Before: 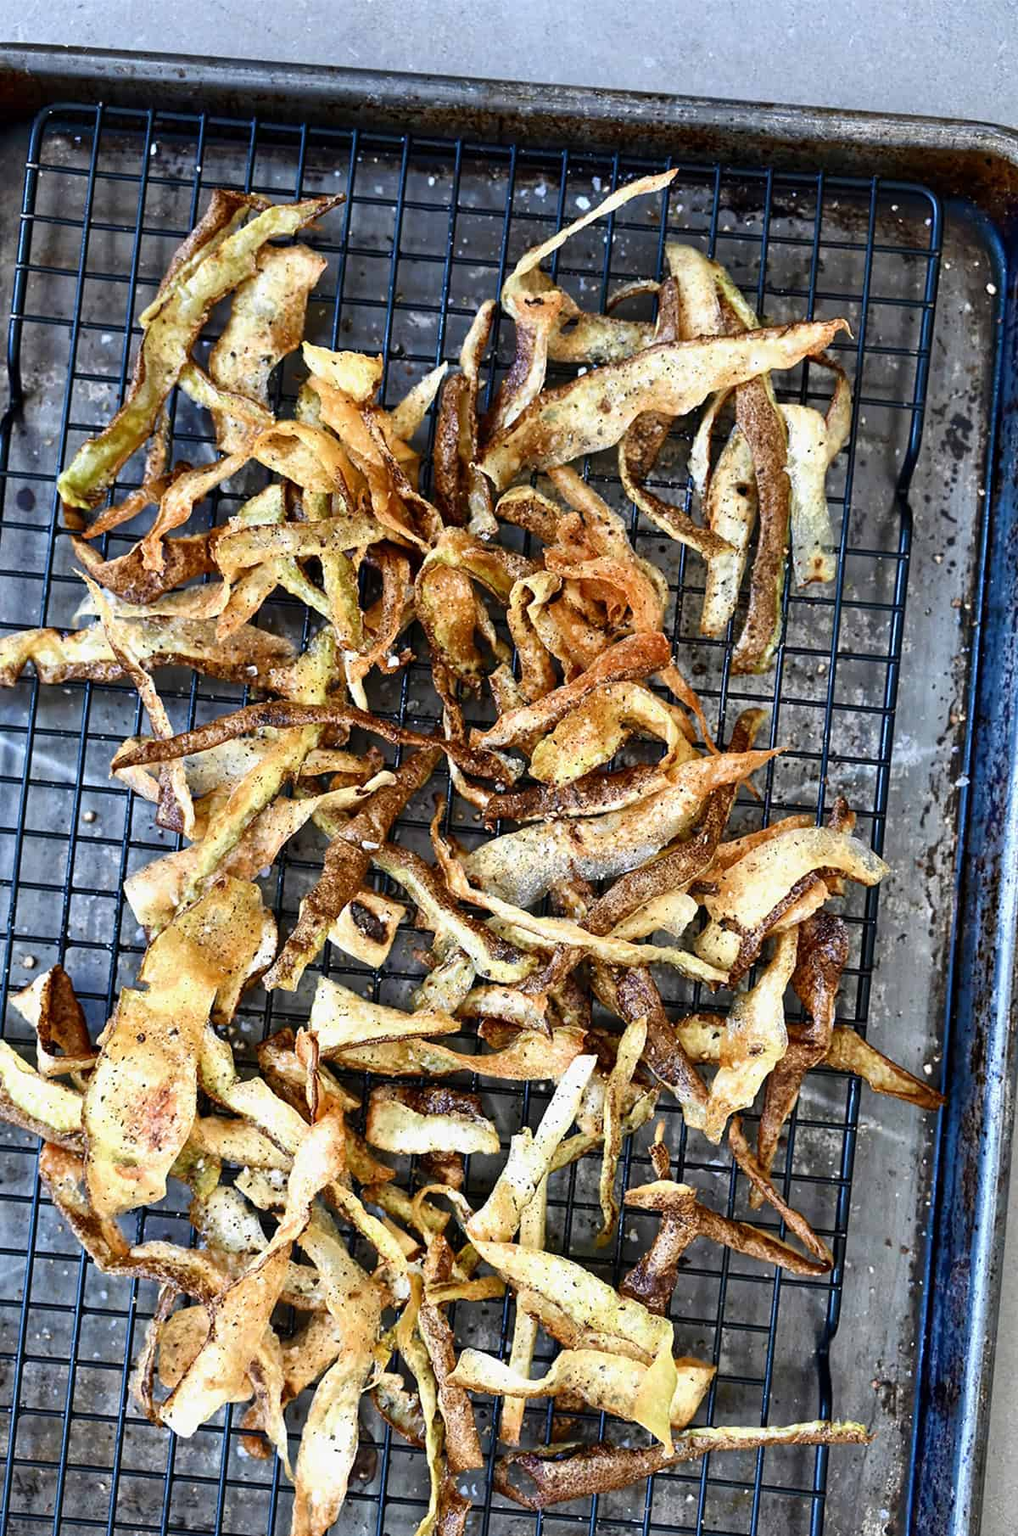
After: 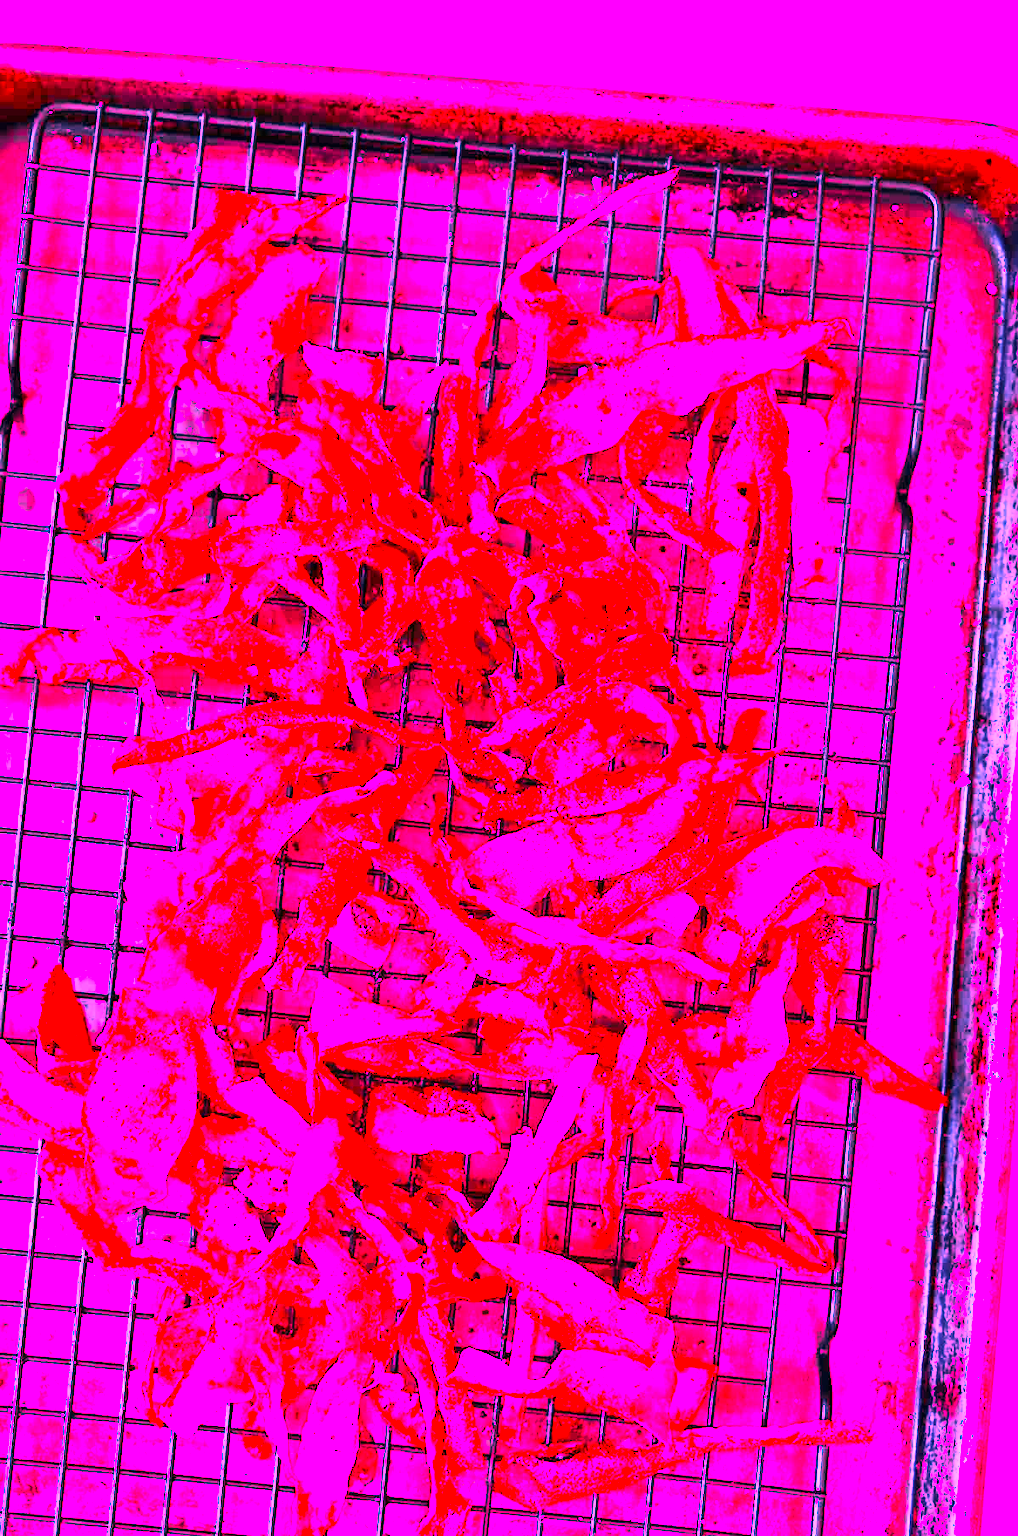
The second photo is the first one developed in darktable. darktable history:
exposure: black level correction 0, exposure 1.125 EV, compensate exposure bias true, compensate highlight preservation false
white balance: red 4.26, blue 1.802
color zones: curves: ch1 [(0, 0.679) (0.143, 0.647) (0.286, 0.261) (0.378, -0.011) (0.571, 0.396) (0.714, 0.399) (0.857, 0.406) (1, 0.679)]
